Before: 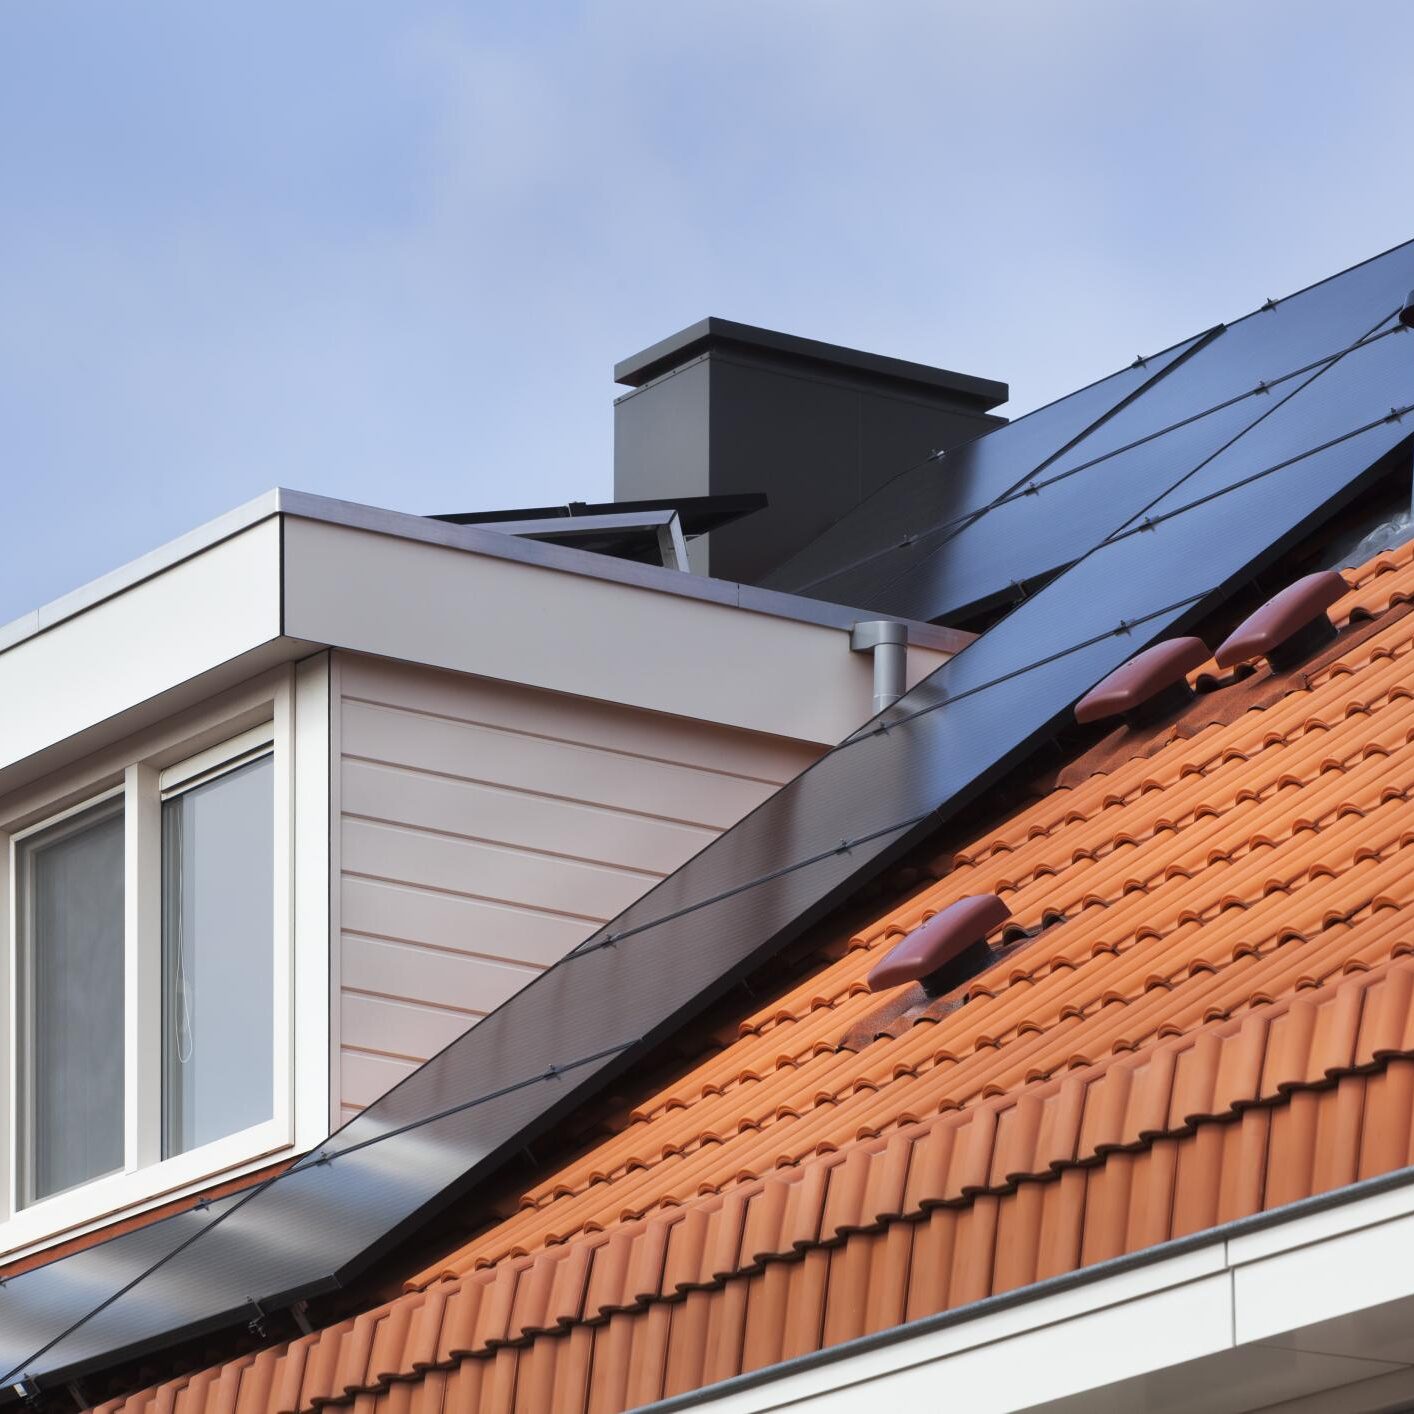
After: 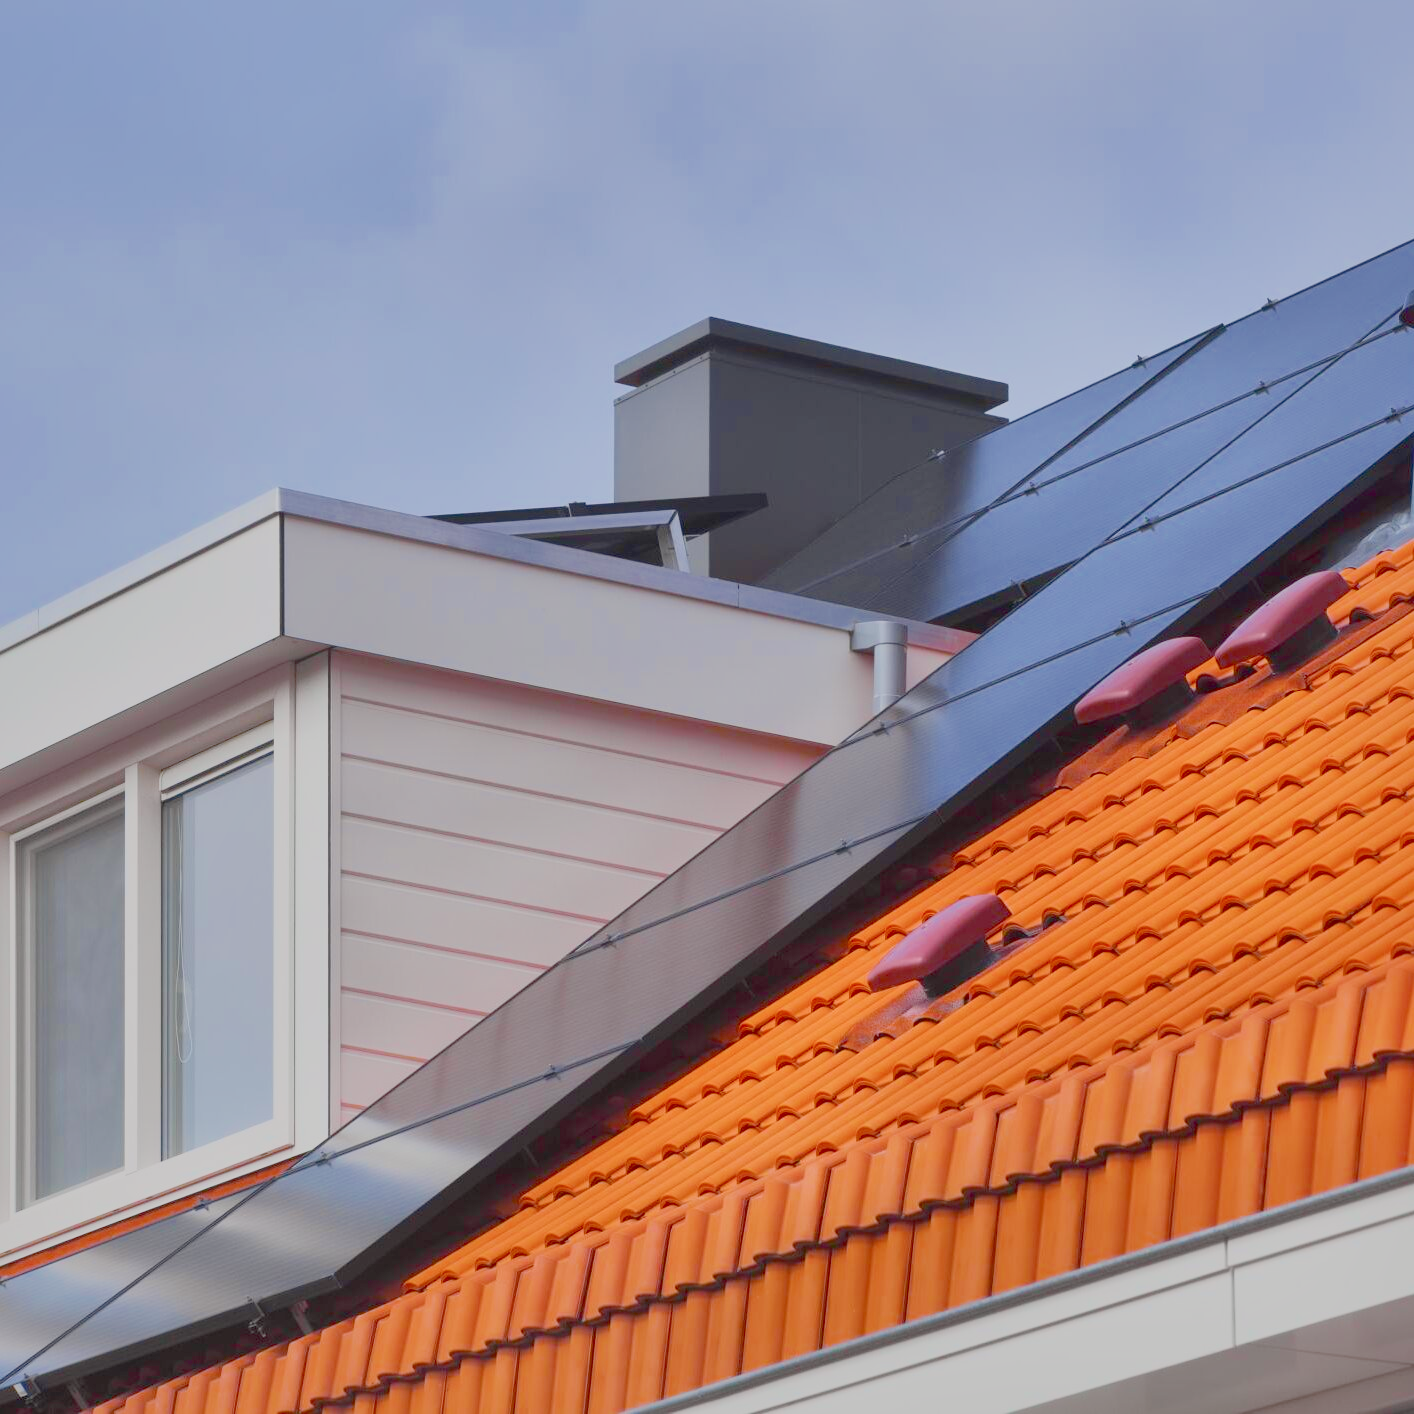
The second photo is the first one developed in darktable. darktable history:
tone curve: curves: ch0 [(0, 0.023) (0.132, 0.075) (0.256, 0.2) (0.463, 0.494) (0.699, 0.816) (0.813, 0.898) (1, 0.943)]; ch1 [(0, 0) (0.32, 0.306) (0.441, 0.41) (0.476, 0.466) (0.498, 0.5) (0.518, 0.519) (0.546, 0.571) (0.604, 0.651) (0.733, 0.817) (1, 1)]; ch2 [(0, 0) (0.312, 0.313) (0.431, 0.425) (0.483, 0.477) (0.503, 0.503) (0.526, 0.507) (0.564, 0.575) (0.614, 0.695) (0.713, 0.767) (0.985, 0.966)], color space Lab, independent channels
filmic rgb: black relative exposure -16 EV, white relative exposure 8 EV, threshold 3 EV, hardness 4.17, latitude 50%, contrast 0.5, color science v5 (2021), contrast in shadows safe, contrast in highlights safe, enable highlight reconstruction true
shadows and highlights: on, module defaults
exposure: exposure 0.6 EV, compensate highlight preservation false
